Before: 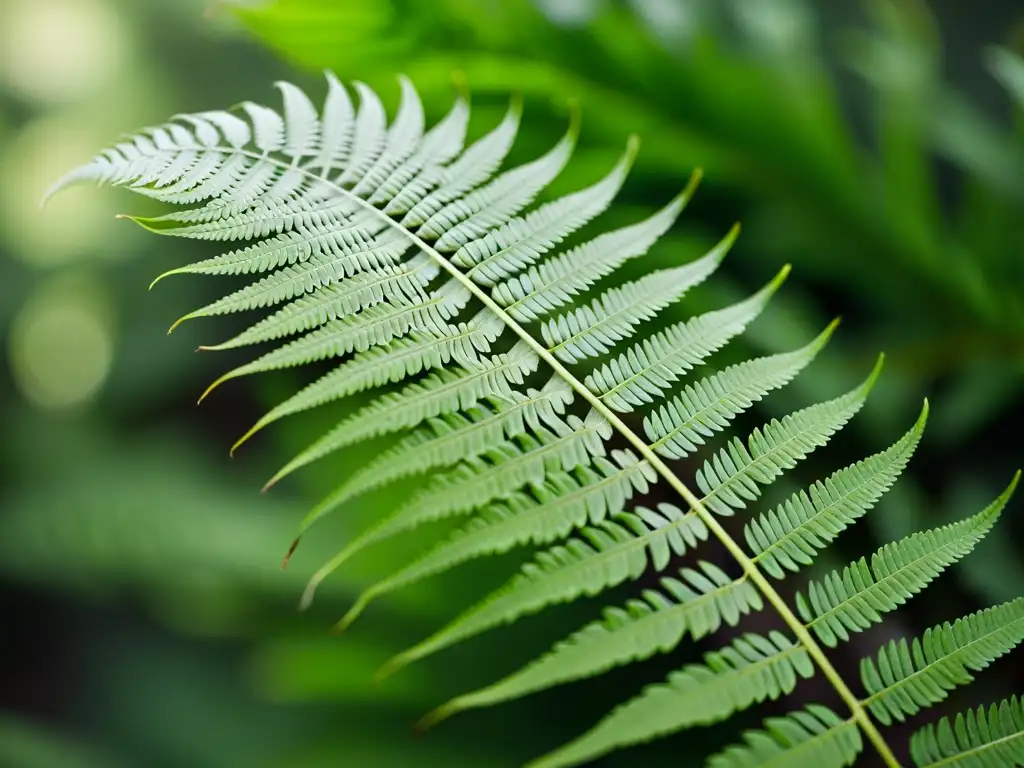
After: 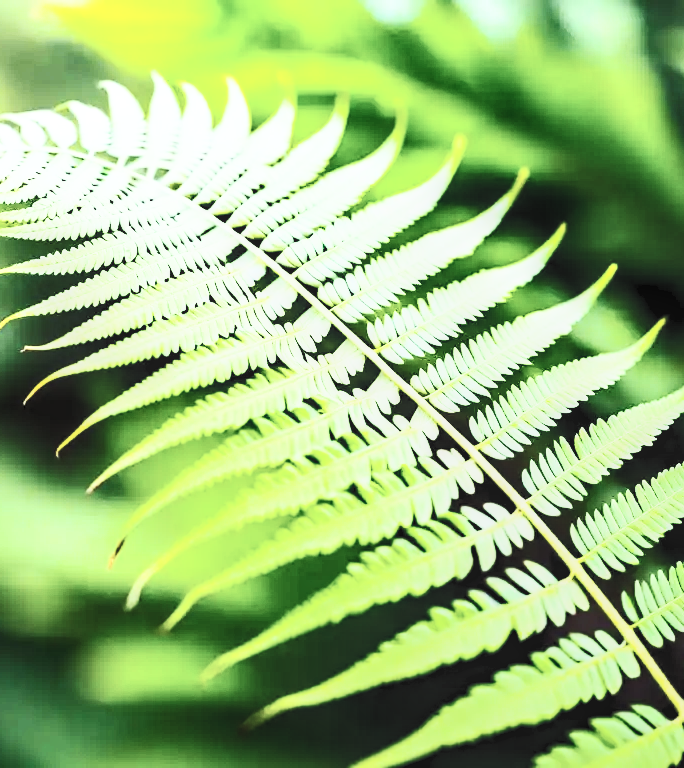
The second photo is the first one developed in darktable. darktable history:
contrast brightness saturation: contrast 0.564, brightness 0.569, saturation -0.343
local contrast: on, module defaults
tone equalizer: -8 EV -0.455 EV, -7 EV -0.393 EV, -6 EV -0.354 EV, -5 EV -0.225 EV, -3 EV 0.252 EV, -2 EV 0.345 EV, -1 EV 0.415 EV, +0 EV 0.405 EV, mask exposure compensation -0.501 EV
crop: left 17.063%, right 16.106%
base curve: curves: ch0 [(0, 0) (0.028, 0.03) (0.121, 0.232) (0.46, 0.748) (0.859, 0.968) (1, 1)], preserve colors none
haze removal: strength 0.251, distance 0.257, compatibility mode true, adaptive false
color balance rgb: linear chroma grading › shadows -7.533%, linear chroma grading › global chroma 9.742%, perceptual saturation grading › global saturation 19.407%
exposure: black level correction 0.004, exposure 0.015 EV, compensate exposure bias true, compensate highlight preservation false
